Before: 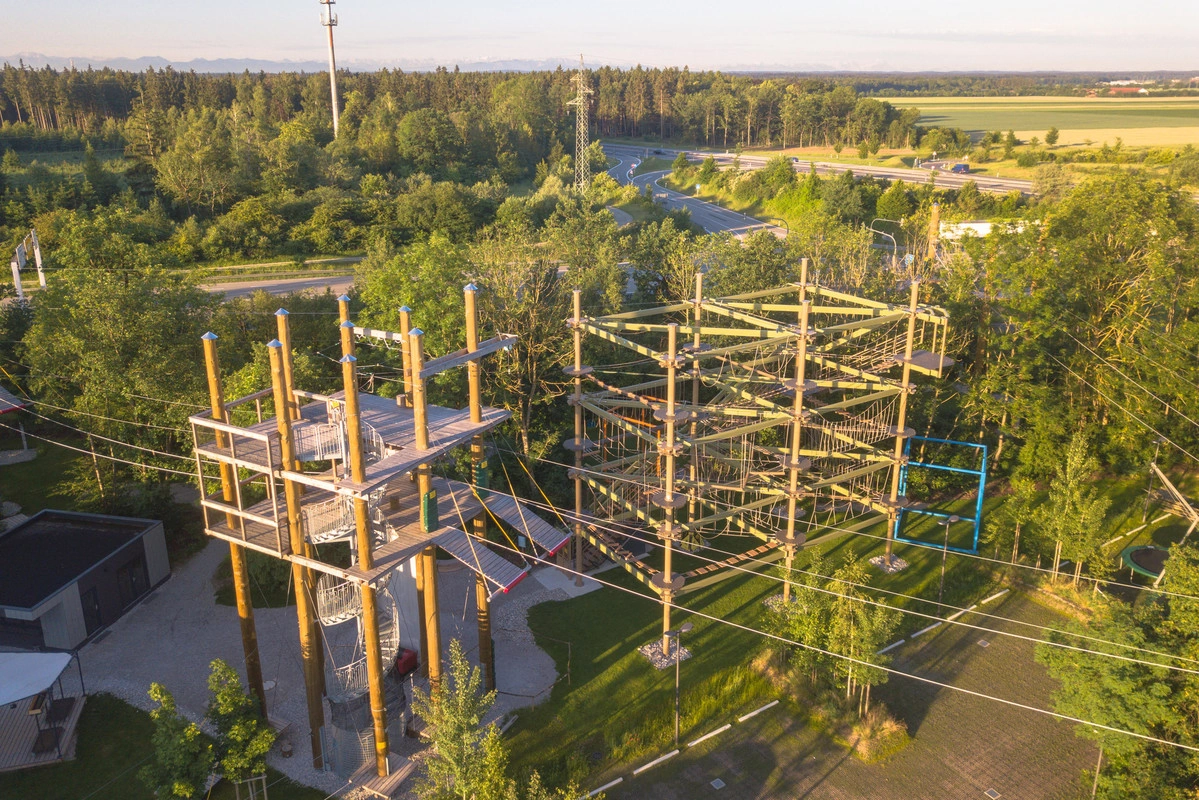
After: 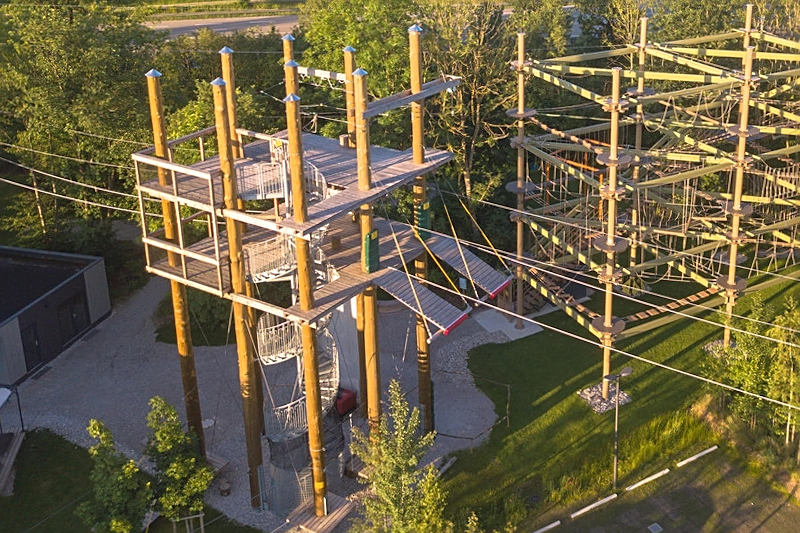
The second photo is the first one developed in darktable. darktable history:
sharpen: on, module defaults
crop and rotate: angle -0.82°, left 3.85%, top 31.828%, right 27.992%
